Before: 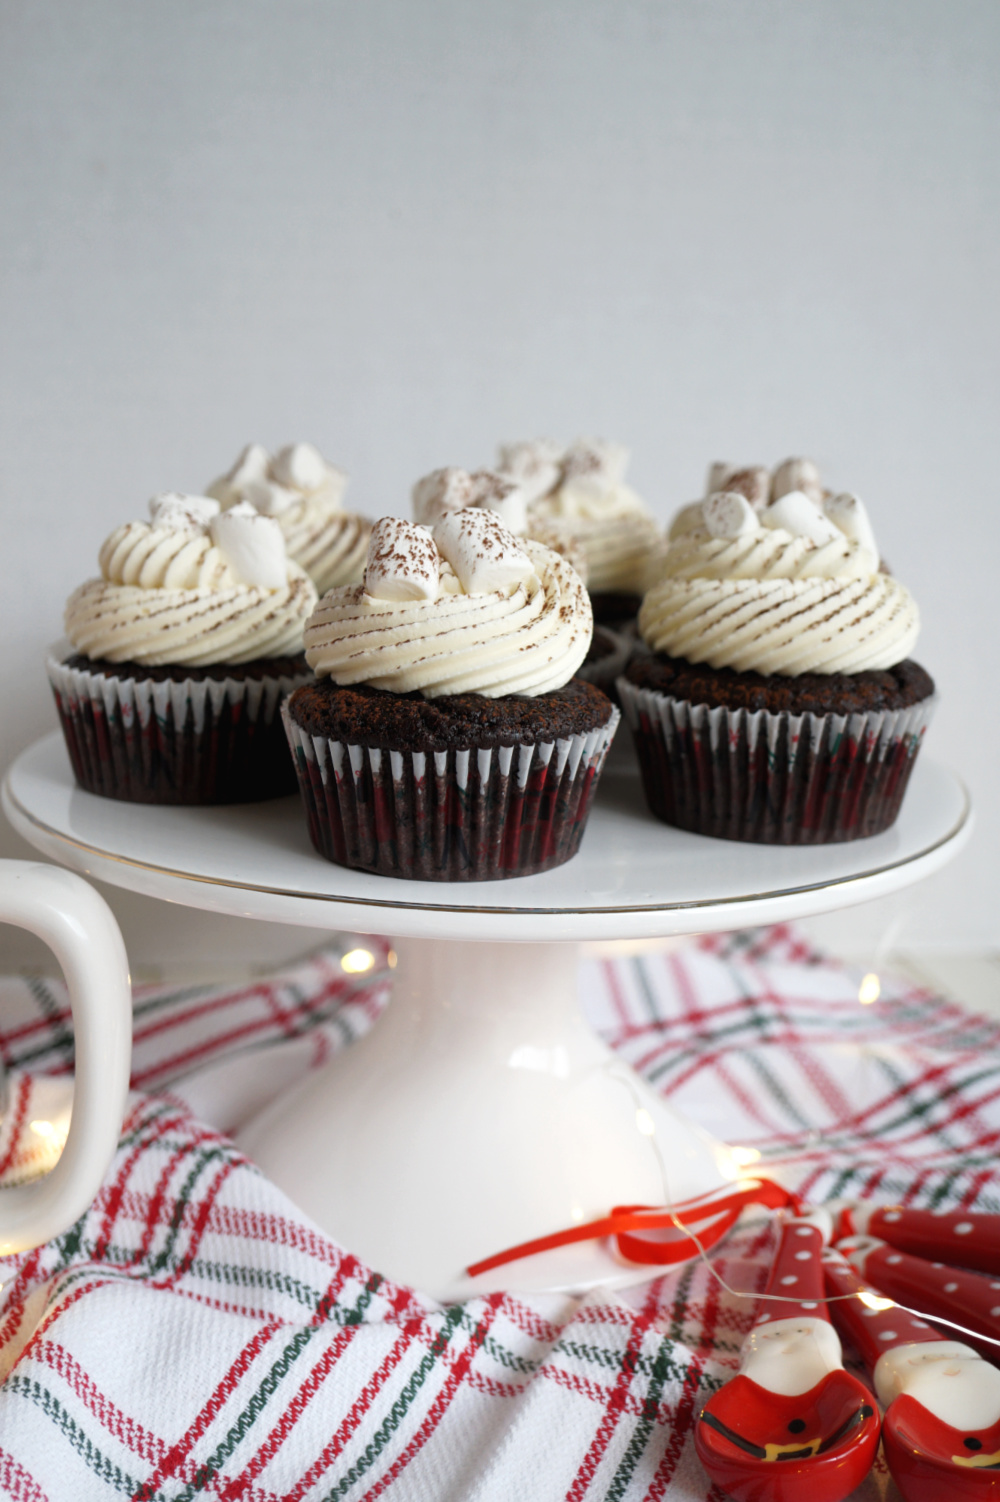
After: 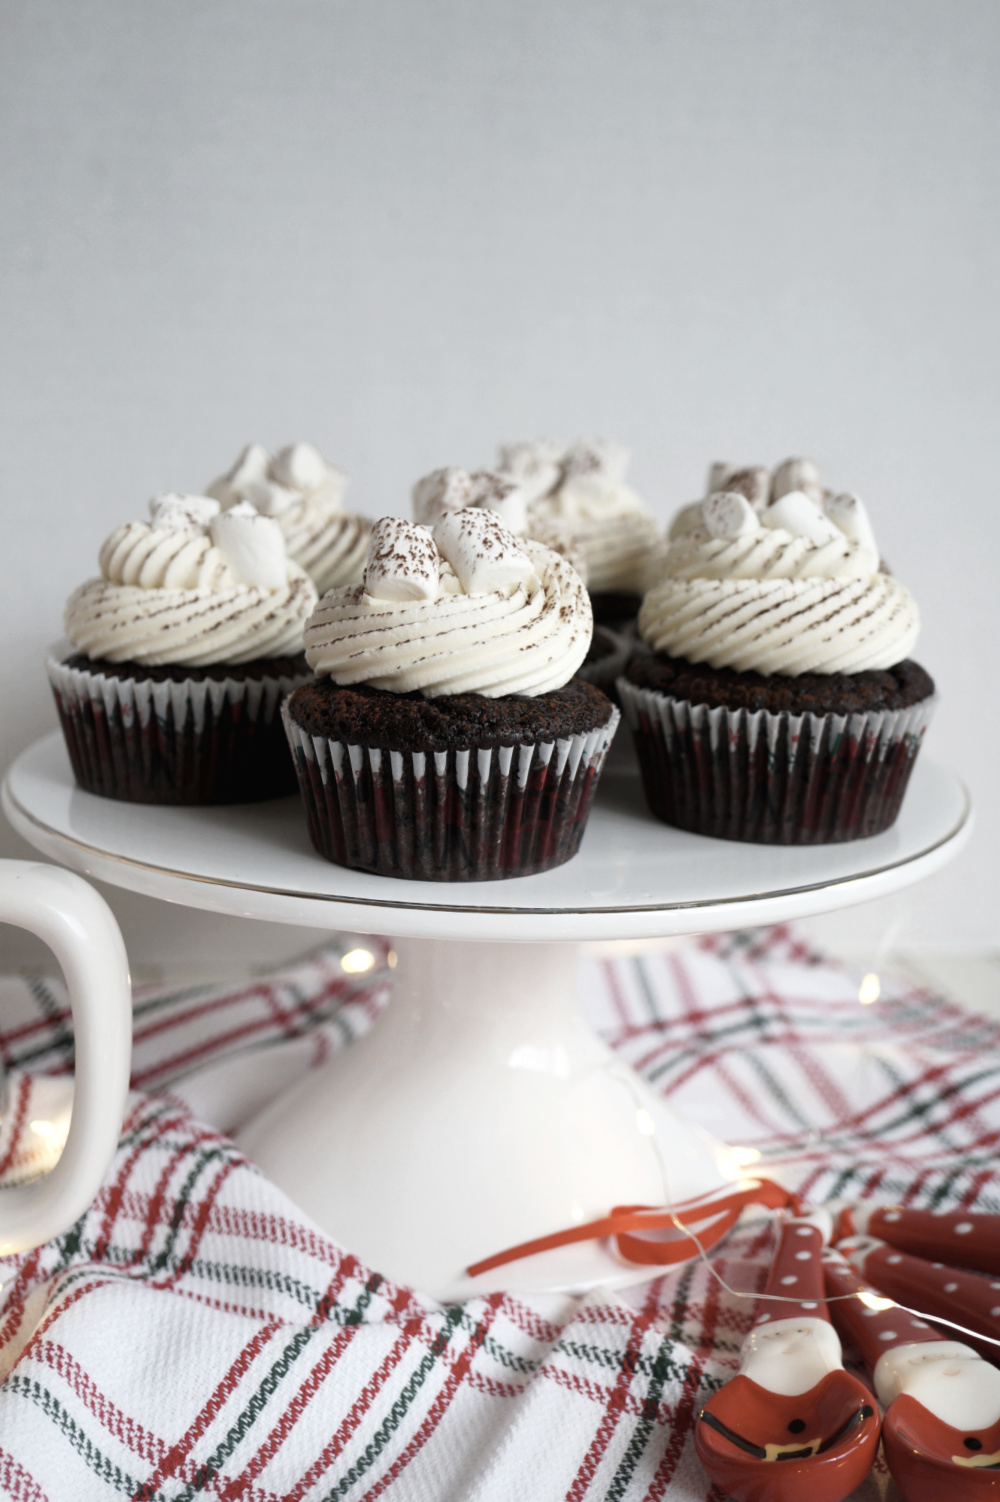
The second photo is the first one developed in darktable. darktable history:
contrast brightness saturation: contrast 0.102, saturation -0.371
